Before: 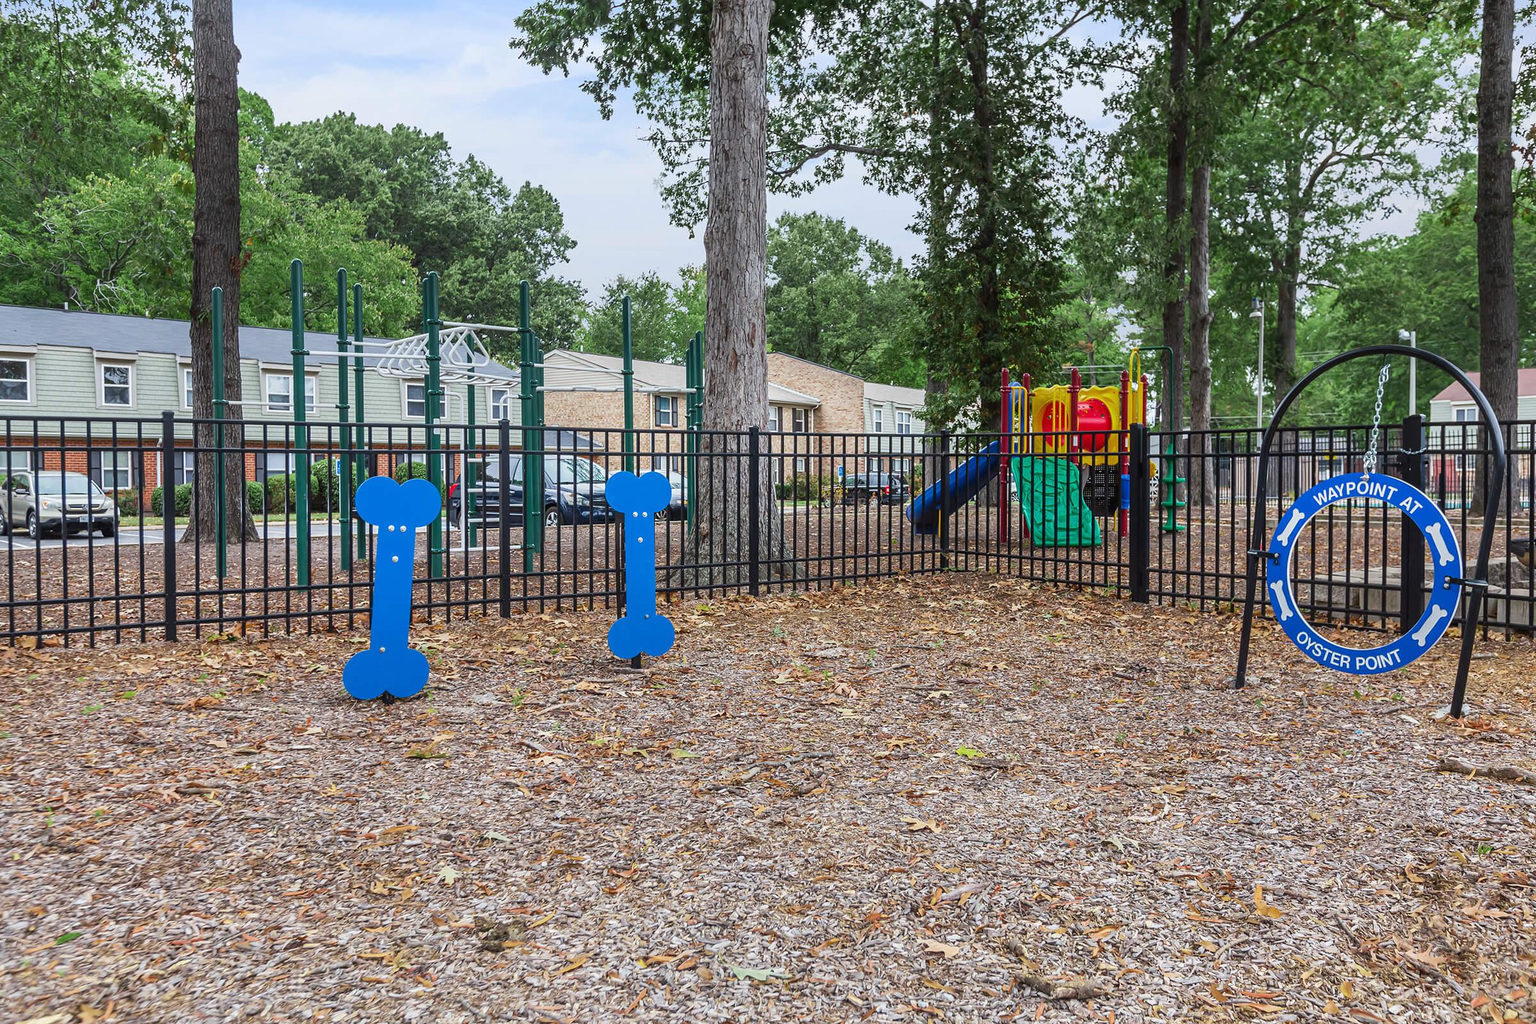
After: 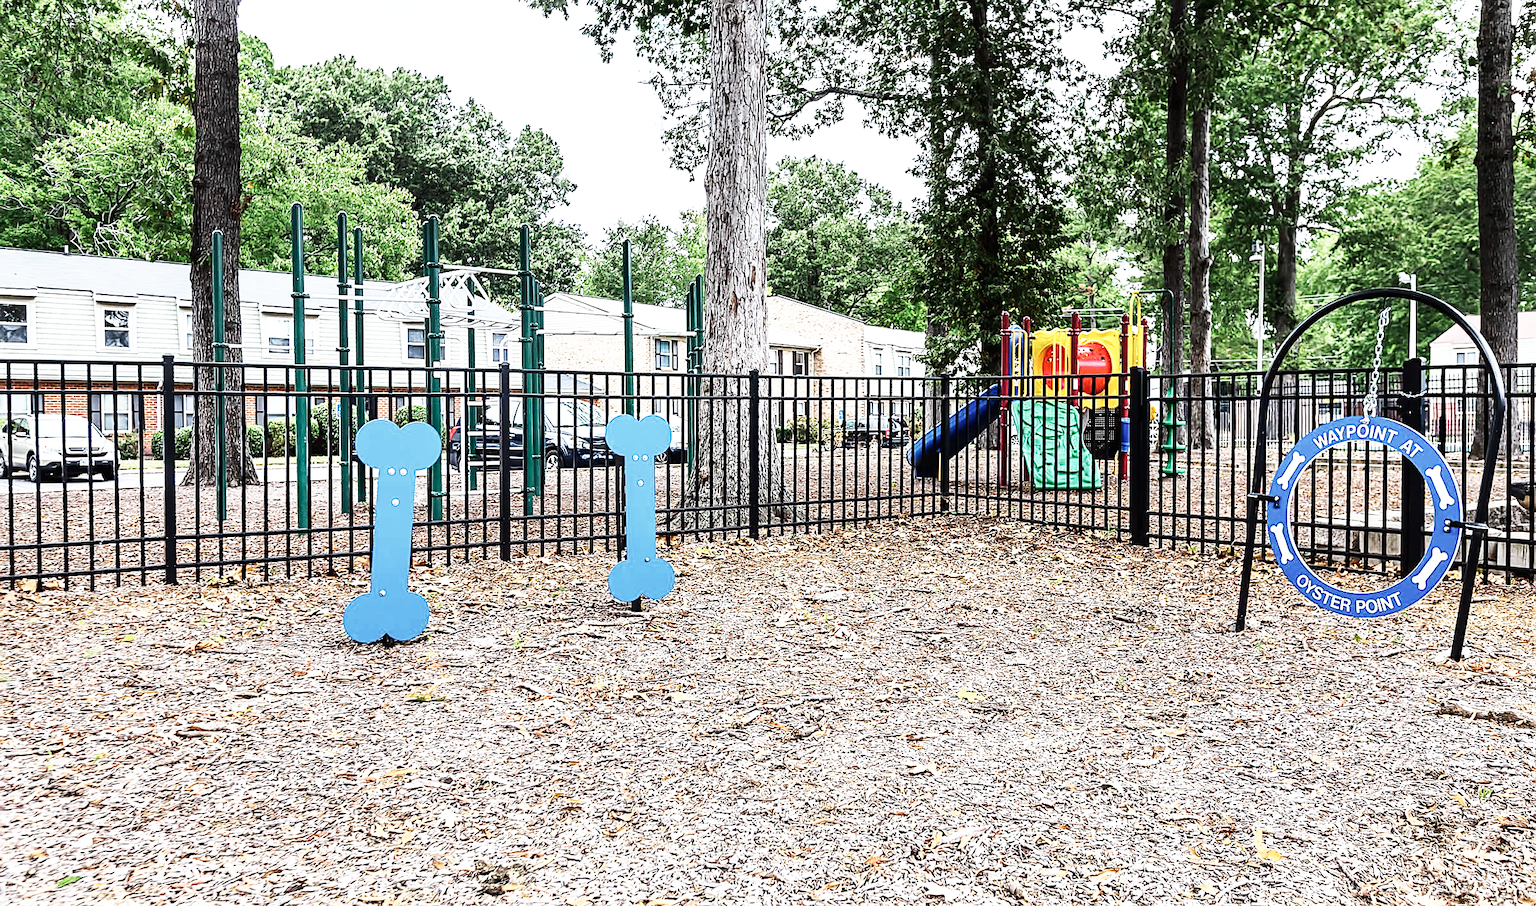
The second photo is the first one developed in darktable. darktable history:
base curve: curves: ch0 [(0, 0) (0.007, 0.004) (0.027, 0.03) (0.046, 0.07) (0.207, 0.54) (0.442, 0.872) (0.673, 0.972) (1, 1)], preserve colors none
crop and rotate: top 5.609%, bottom 5.798%
sharpen: amount 0.547
tone equalizer: -8 EV -0.742 EV, -7 EV -0.702 EV, -6 EV -0.639 EV, -5 EV -0.405 EV, -3 EV 0.386 EV, -2 EV 0.6 EV, -1 EV 0.68 EV, +0 EV 0.774 EV, edges refinement/feathering 500, mask exposure compensation -1.57 EV, preserve details no
contrast brightness saturation: contrast 0.057, brightness -0.012, saturation -0.246
